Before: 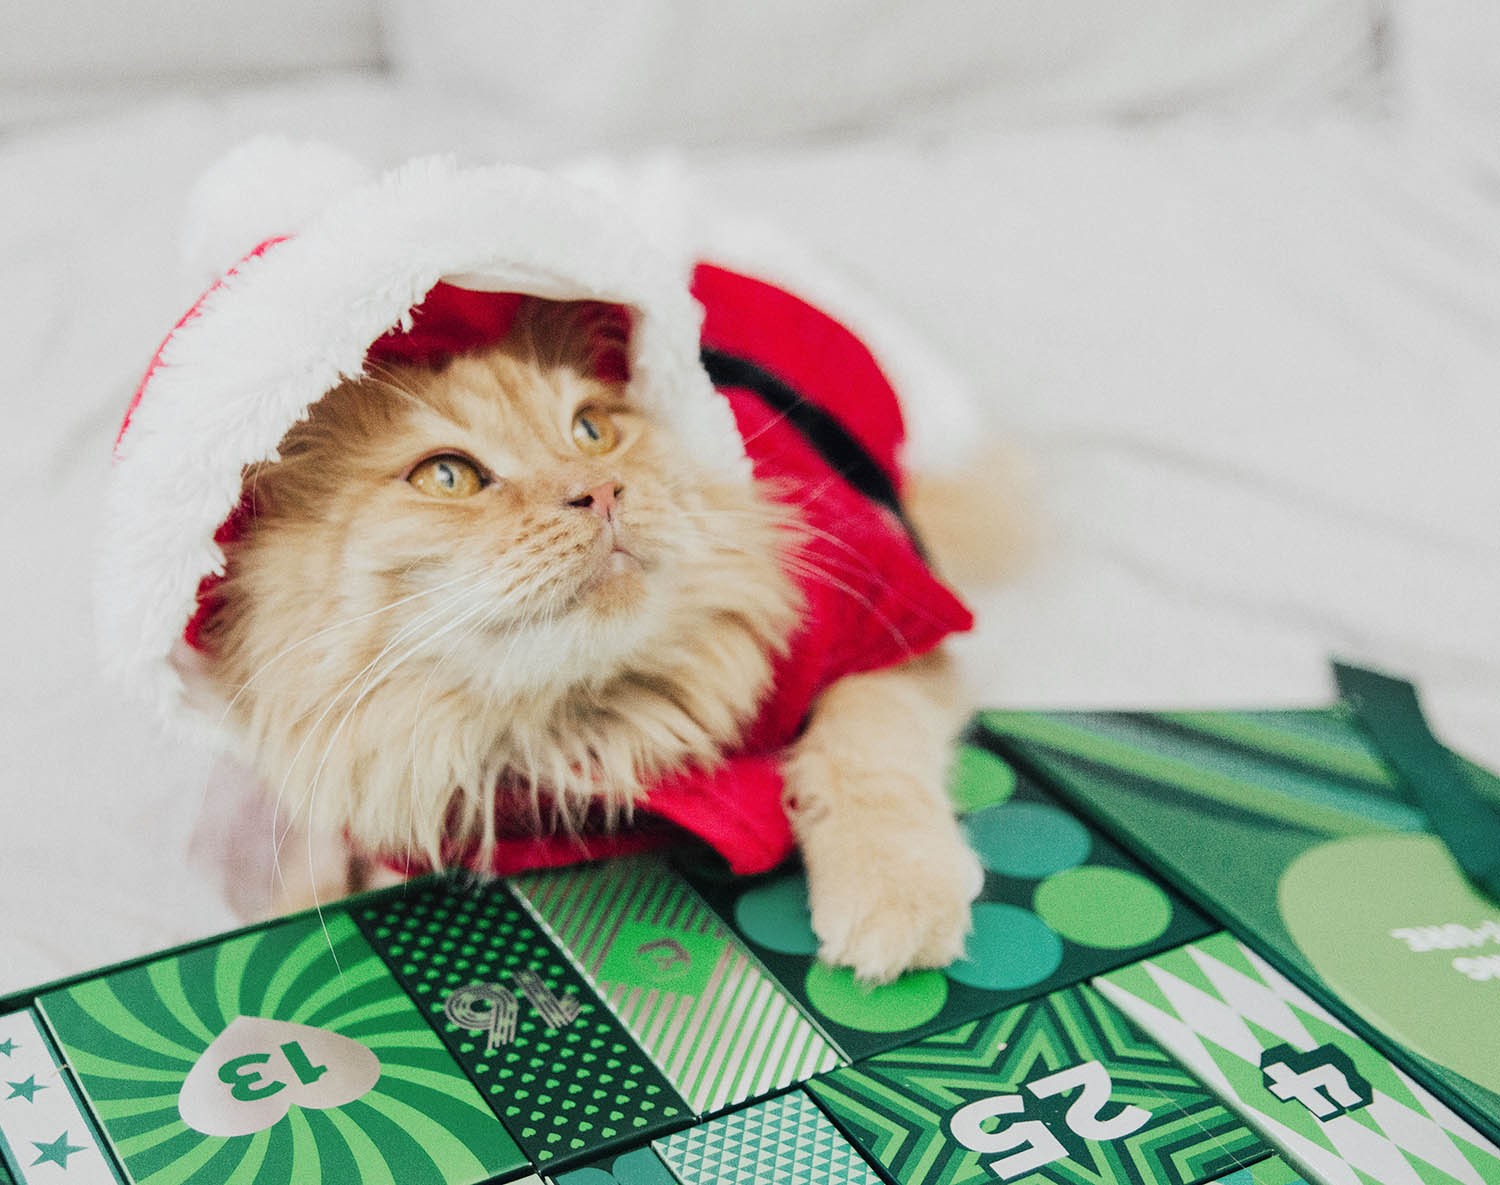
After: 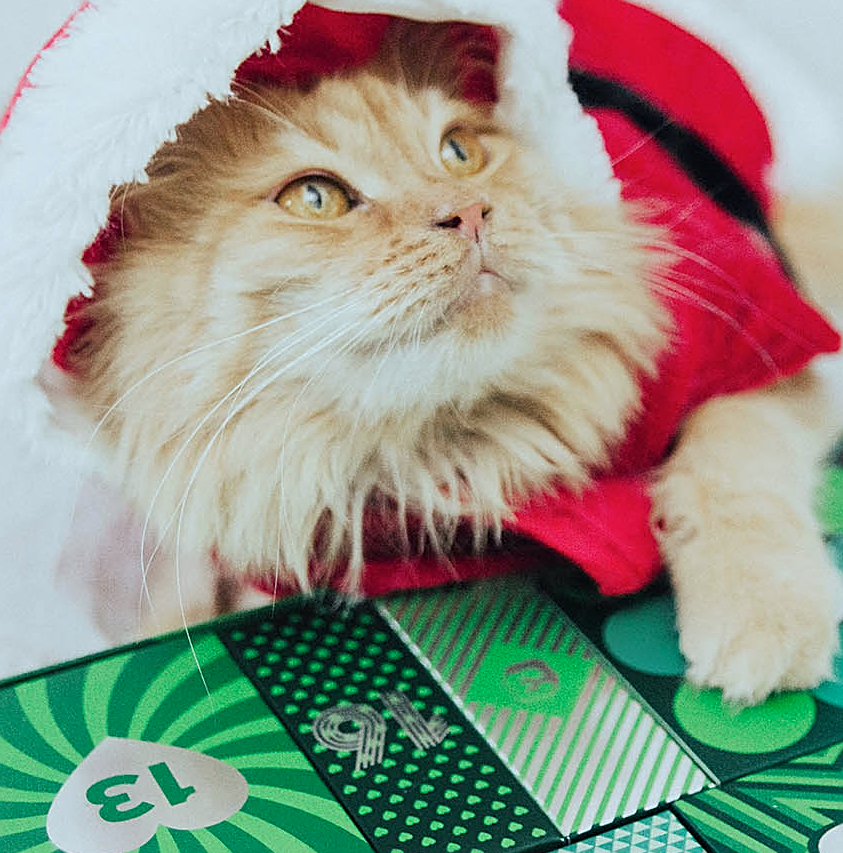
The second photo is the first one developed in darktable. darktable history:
color calibration: illuminant Planckian (black body), adaptation linear Bradford (ICC v4), x 0.364, y 0.367, temperature 4421 K
crop: left 8.86%, top 23.612%, right 34.934%, bottom 4.398%
sharpen: on, module defaults
